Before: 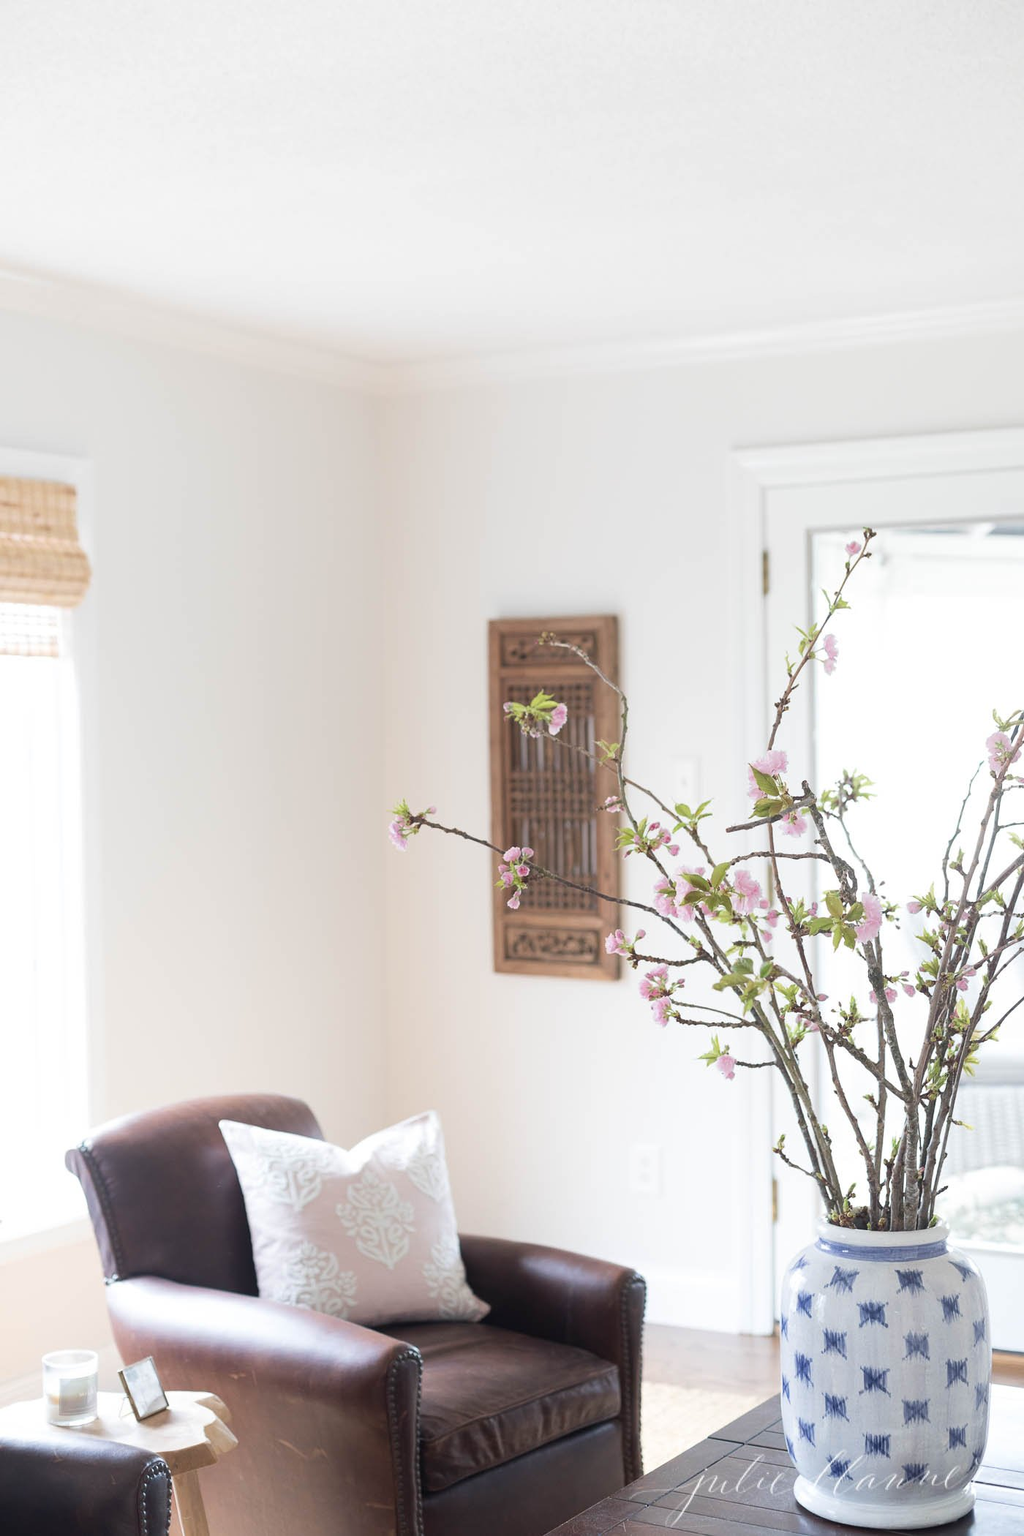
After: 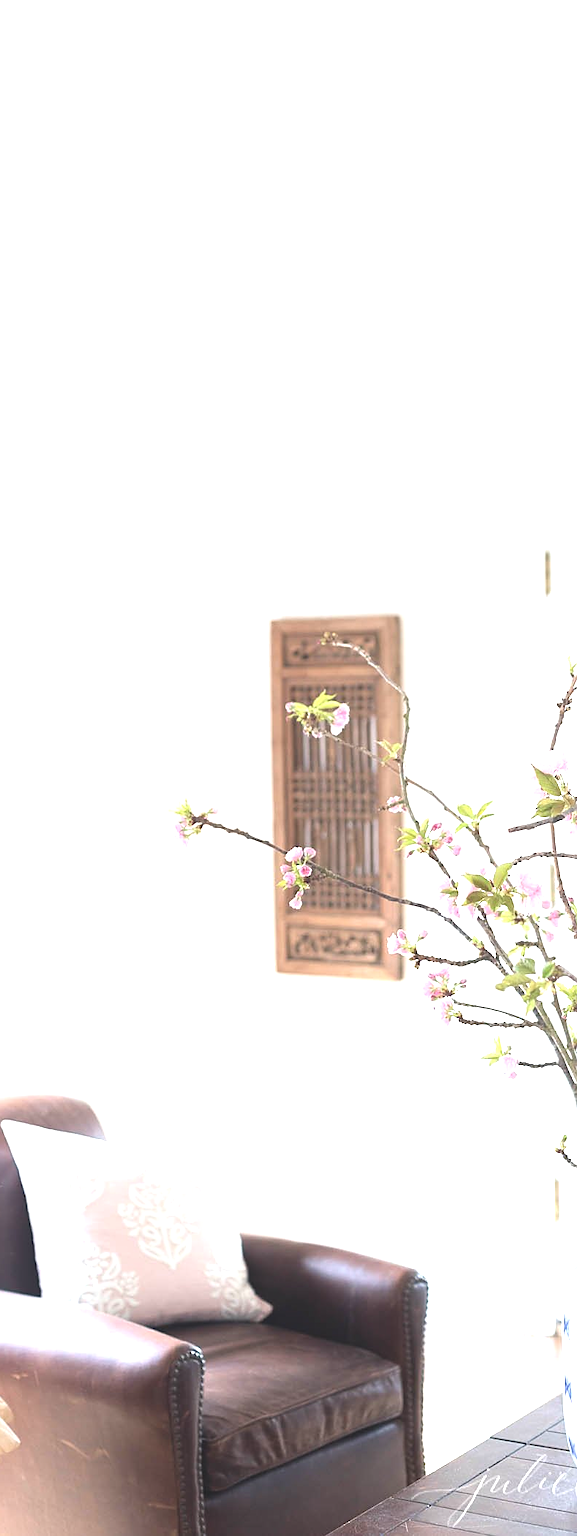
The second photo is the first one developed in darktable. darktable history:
crop: left 21.297%, right 22.233%
exposure: black level correction -0.006, exposure 1 EV, compensate highlight preservation false
sharpen: radius 1.867, amount 0.392, threshold 1.514
